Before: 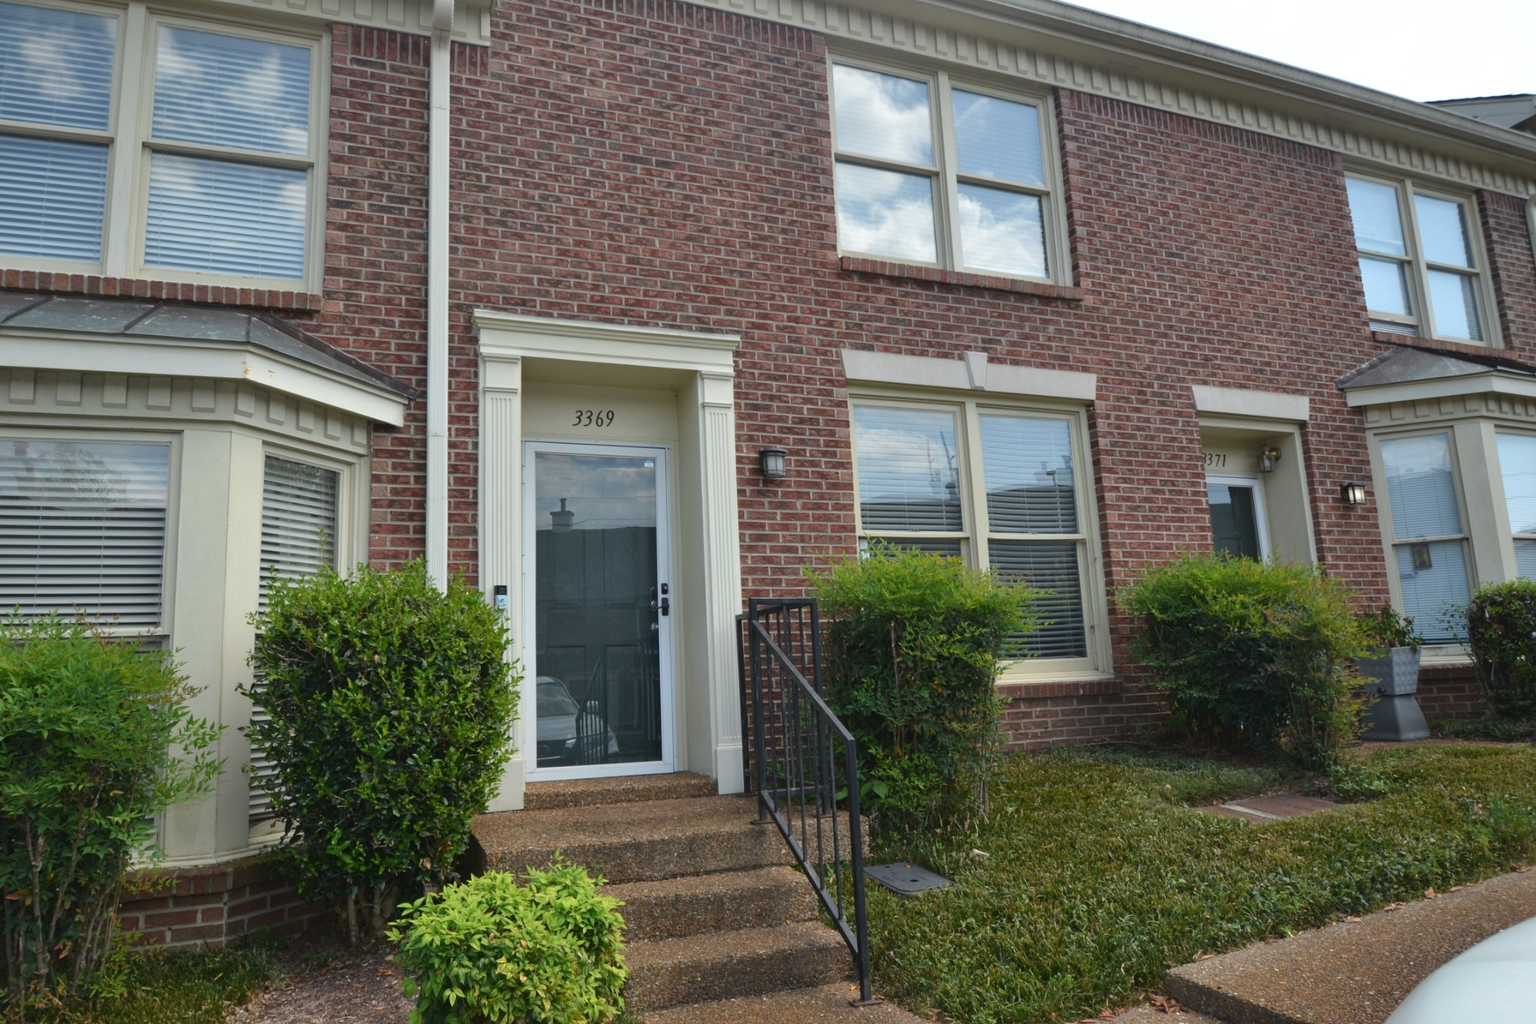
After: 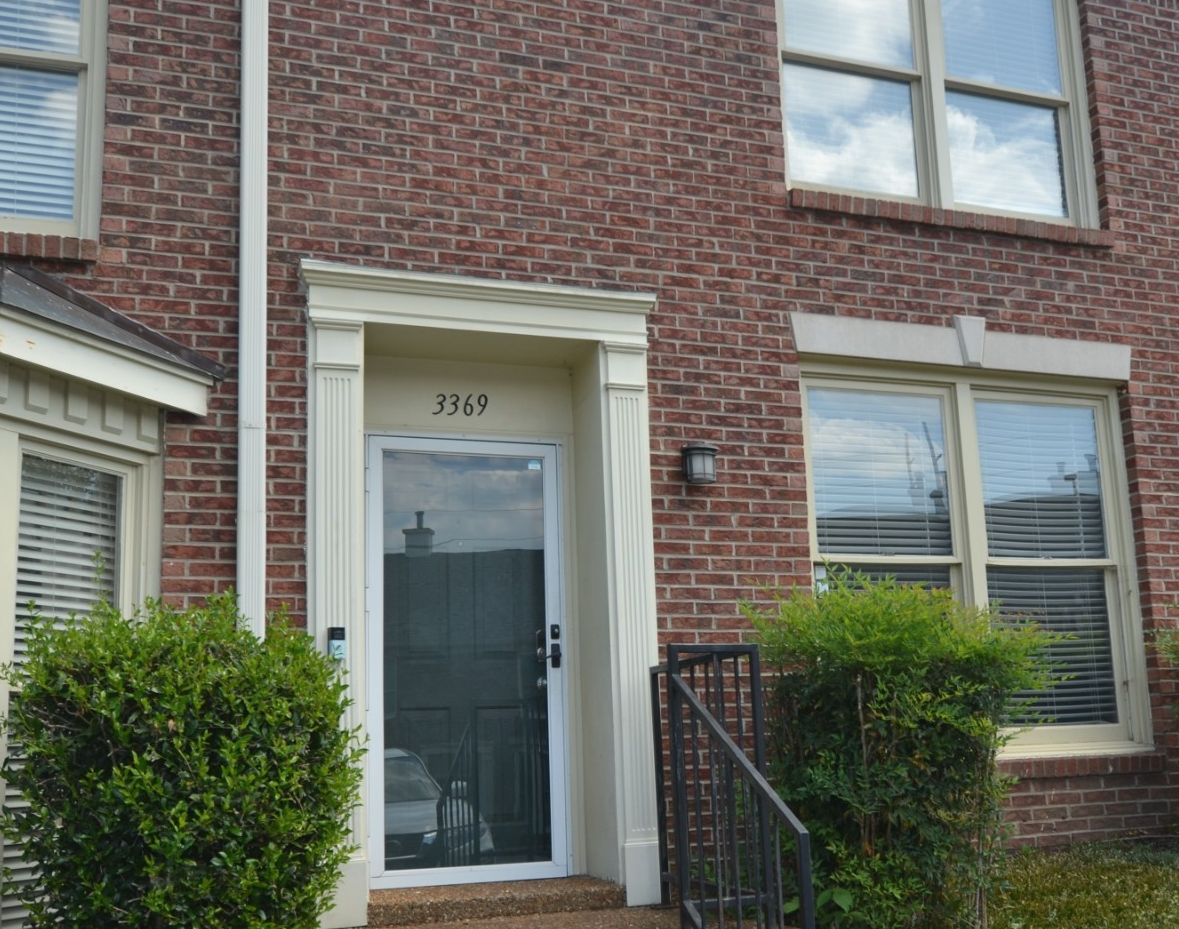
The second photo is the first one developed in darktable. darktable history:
crop: left 16.177%, top 11.226%, right 26.133%, bottom 20.684%
